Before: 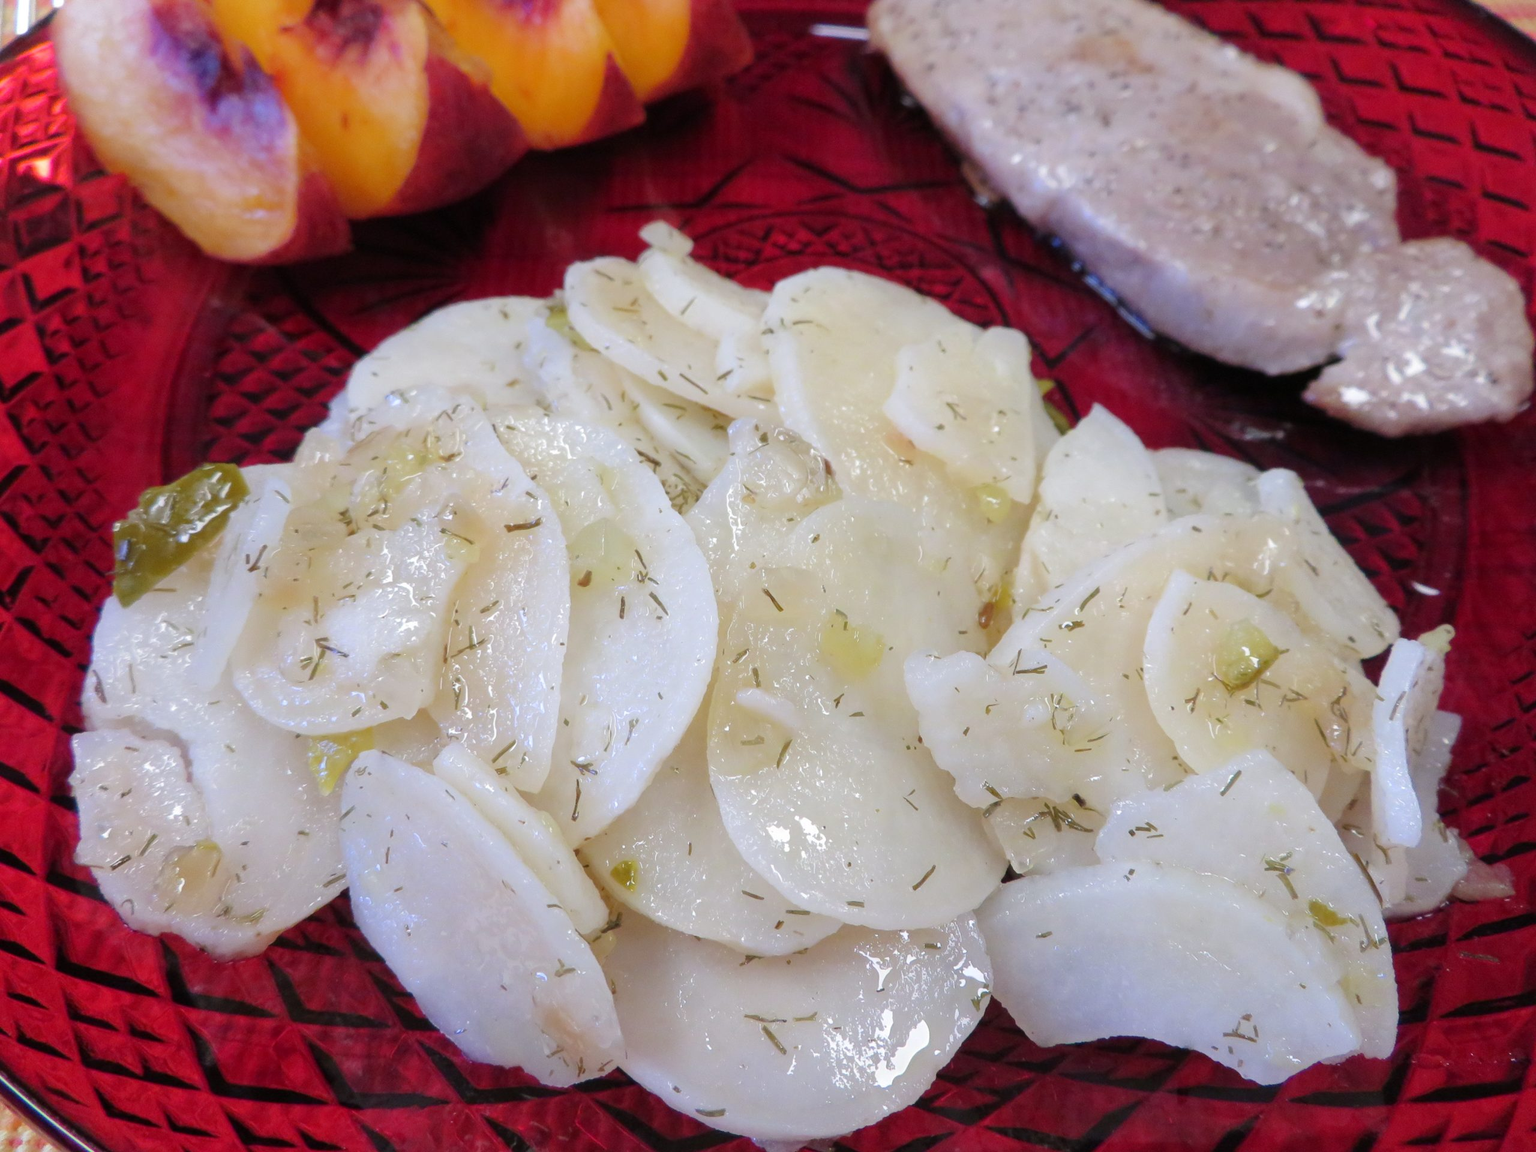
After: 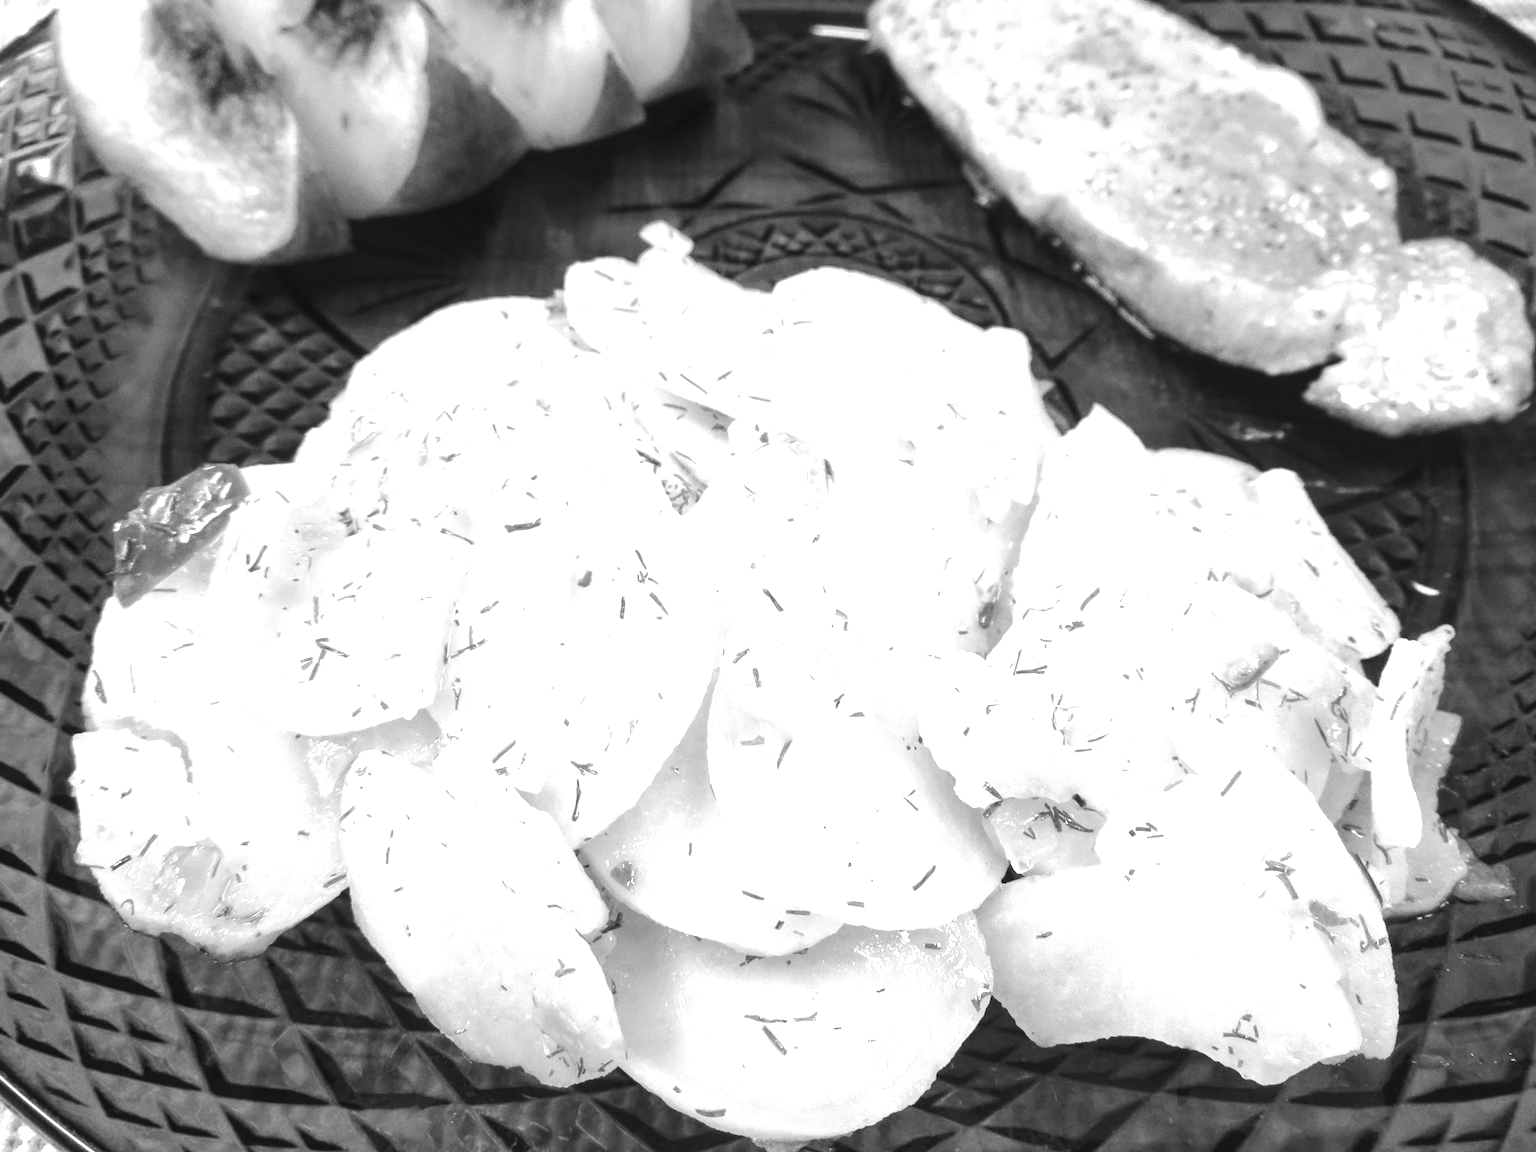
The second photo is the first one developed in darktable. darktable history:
local contrast: highlights 99%, shadows 86%, detail 160%, midtone range 0.2
exposure: black level correction -0.005, exposure 0.622 EV, compensate highlight preservation false
tone equalizer: -8 EV -0.75 EV, -7 EV -0.7 EV, -6 EV -0.6 EV, -5 EV -0.4 EV, -3 EV 0.4 EV, -2 EV 0.6 EV, -1 EV 0.7 EV, +0 EV 0.75 EV, edges refinement/feathering 500, mask exposure compensation -1.57 EV, preserve details no
monochrome: a -35.87, b 49.73, size 1.7
